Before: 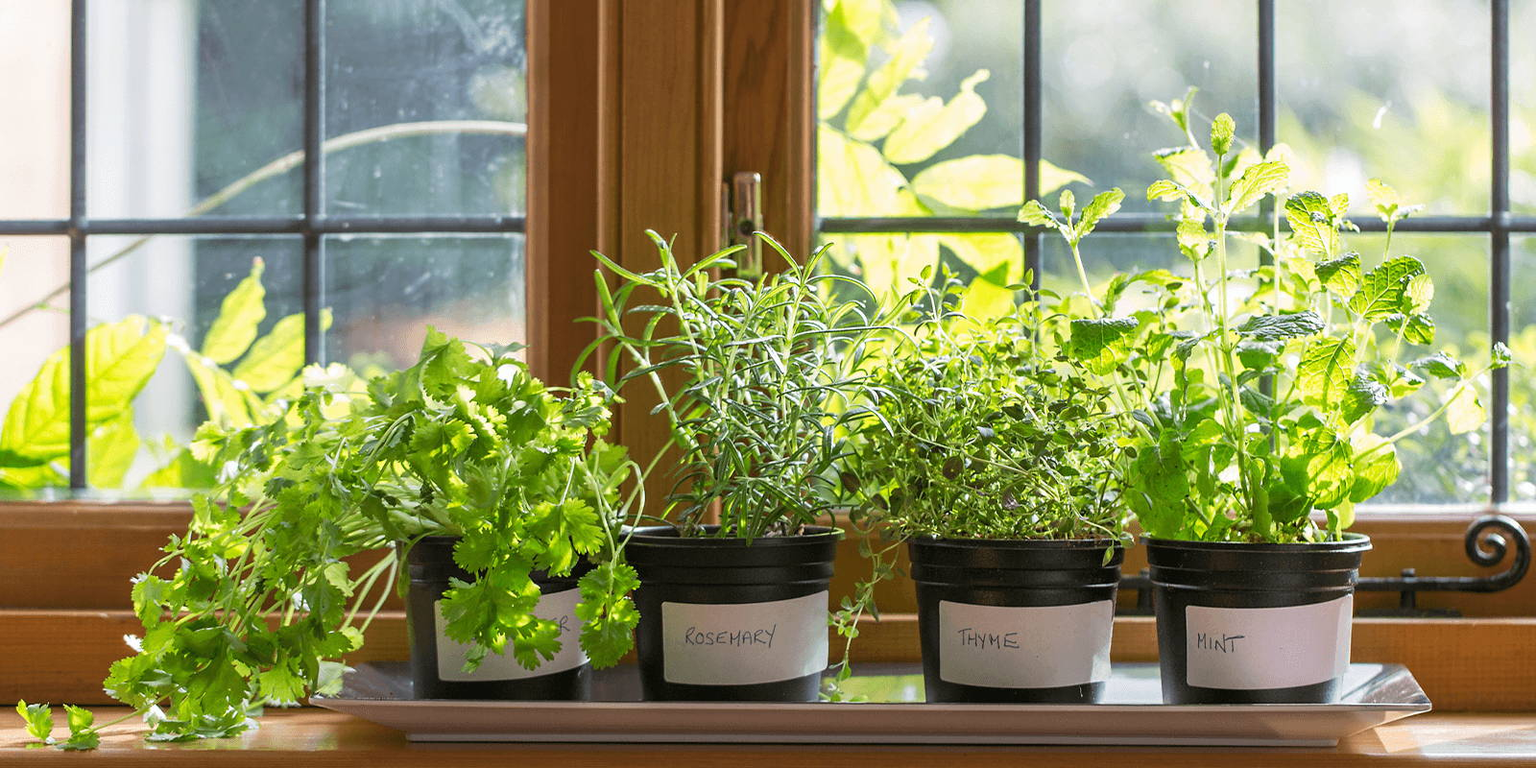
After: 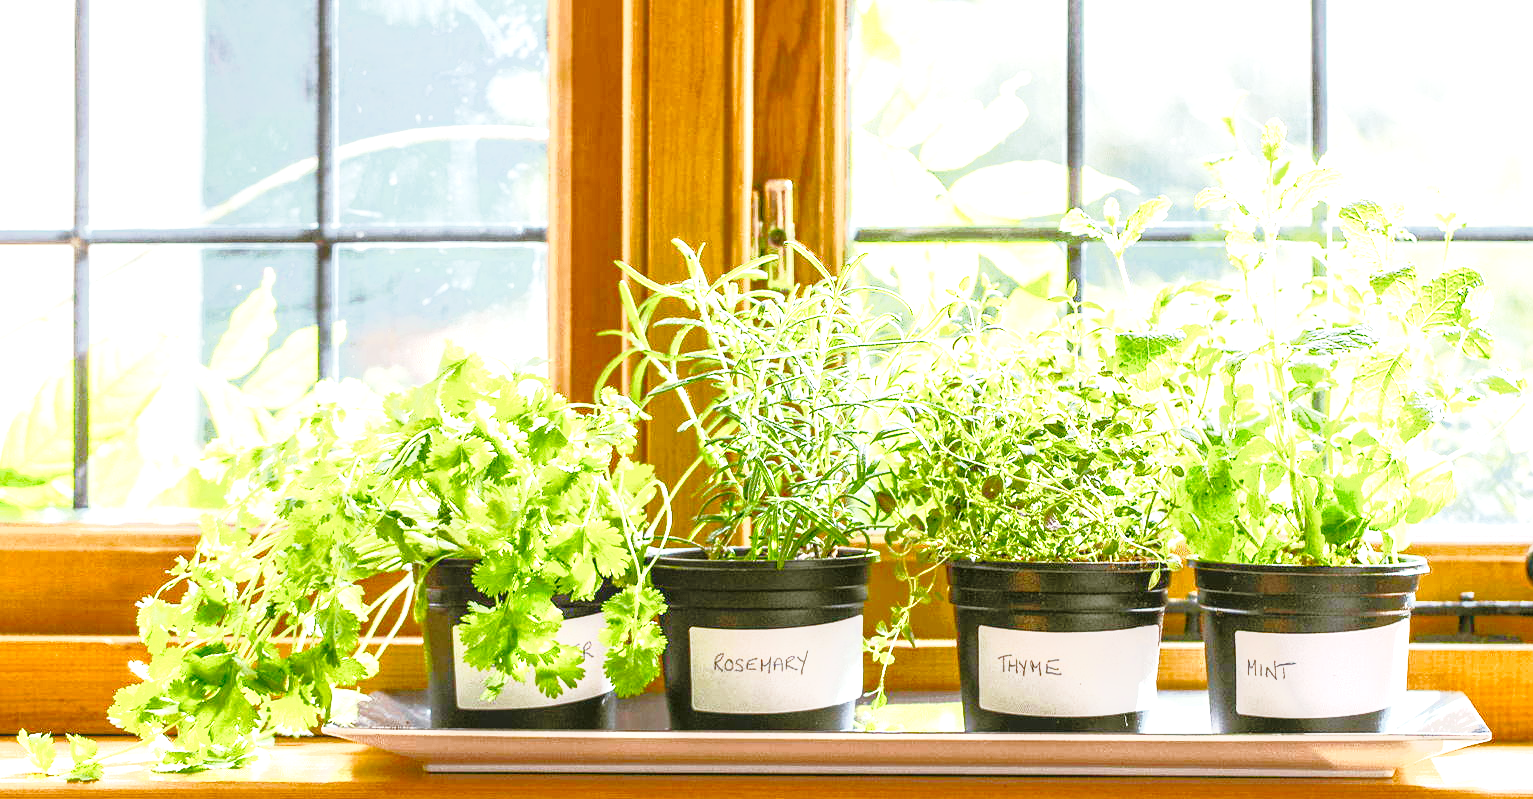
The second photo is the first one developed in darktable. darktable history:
exposure: black level correction 0, exposure 1.015 EV, compensate exposure bias true, compensate highlight preservation false
crop: right 4.126%, bottom 0.031%
local contrast: on, module defaults
base curve: curves: ch0 [(0, 0) (0.028, 0.03) (0.121, 0.232) (0.46, 0.748) (0.859, 0.968) (1, 1)], preserve colors none
tone equalizer: -7 EV -0.63 EV, -6 EV 1 EV, -5 EV -0.45 EV, -4 EV 0.43 EV, -3 EV 0.41 EV, -2 EV 0.15 EV, -1 EV -0.15 EV, +0 EV -0.39 EV, smoothing diameter 25%, edges refinement/feathering 10, preserve details guided filter
white balance: emerald 1
color balance rgb: perceptual saturation grading › global saturation 25%, perceptual saturation grading › highlights -50%, perceptual saturation grading › shadows 30%, perceptual brilliance grading › global brilliance 12%, global vibrance 20%
